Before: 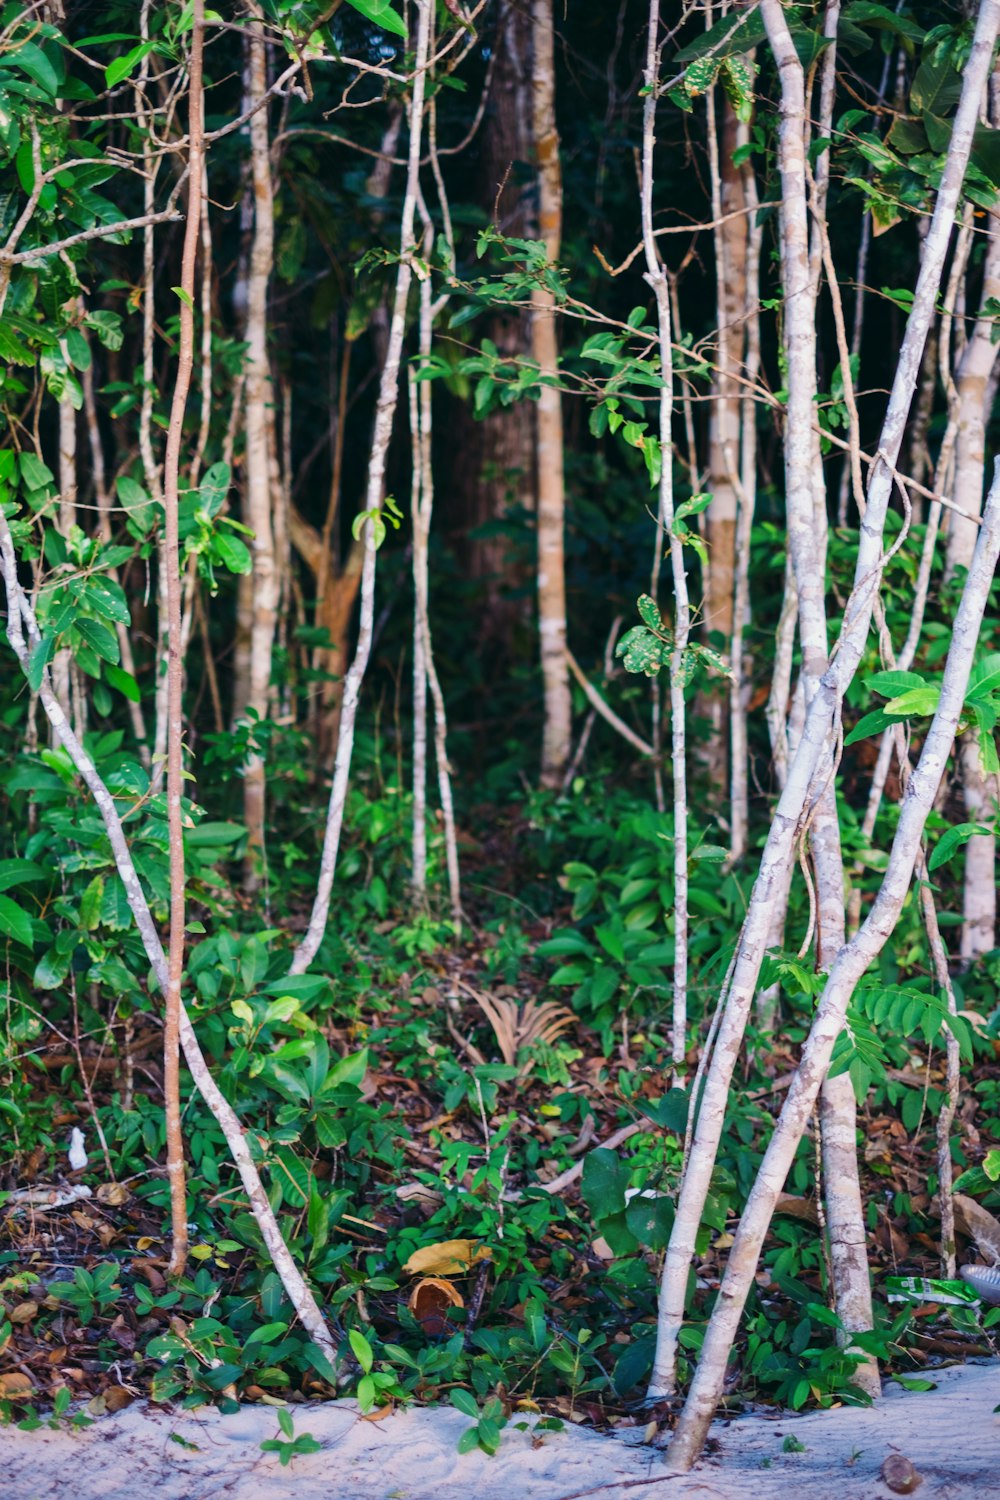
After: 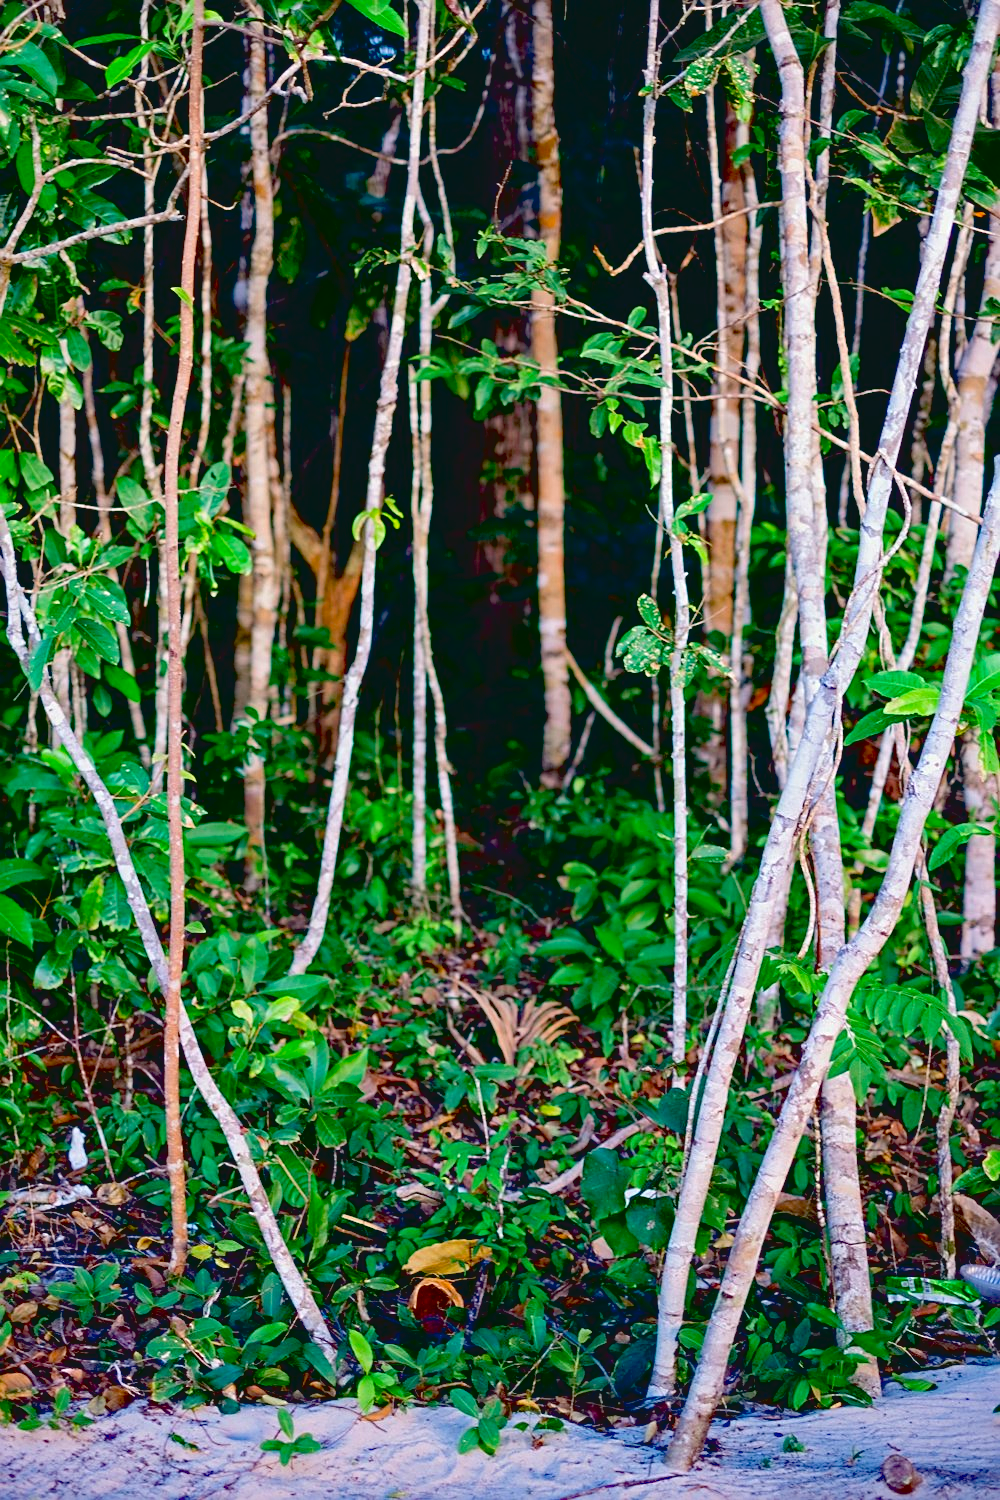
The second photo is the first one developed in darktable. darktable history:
exposure: black level correction 0.024, exposure 0.184 EV, compensate highlight preservation false
haze removal: strength 0.284, distance 0.256, adaptive false
contrast brightness saturation: contrast -0.096, brightness 0.053, saturation 0.076
sharpen: on, module defaults
